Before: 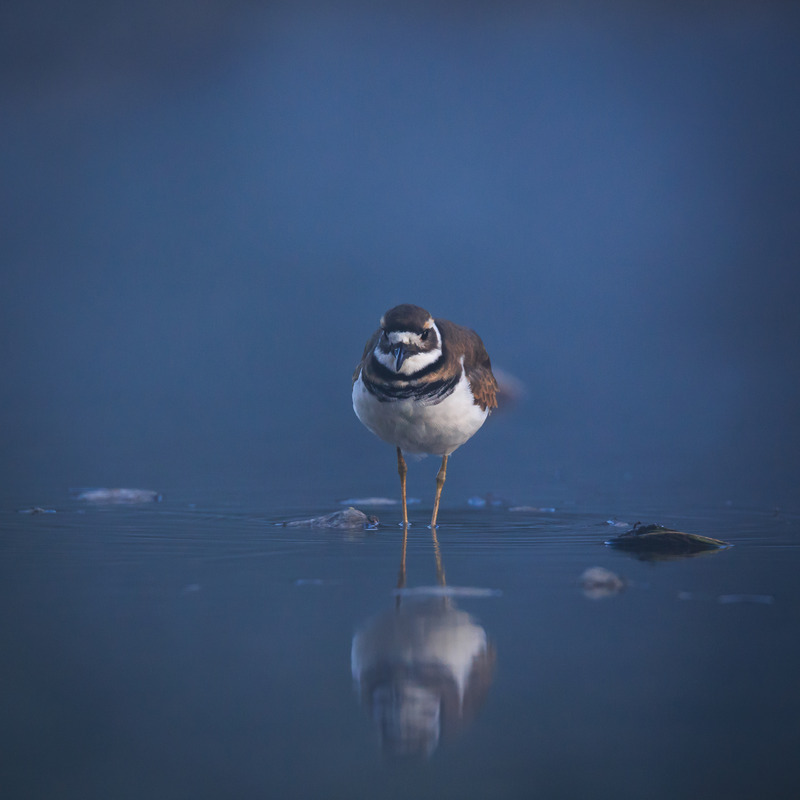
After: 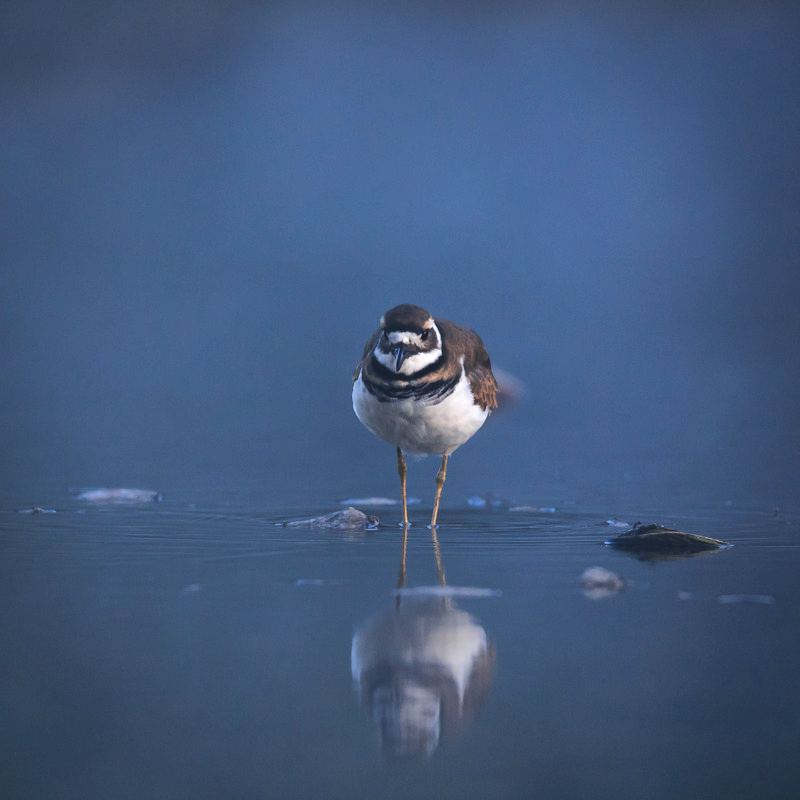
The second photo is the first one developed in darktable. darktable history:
shadows and highlights: white point adjustment 0.1, highlights -70, soften with gaussian
tone equalizer: -8 EV -0.417 EV, -7 EV -0.389 EV, -6 EV -0.333 EV, -5 EV -0.222 EV, -3 EV 0.222 EV, -2 EV 0.333 EV, -1 EV 0.389 EV, +0 EV 0.417 EV, edges refinement/feathering 500, mask exposure compensation -1.25 EV, preserve details no
